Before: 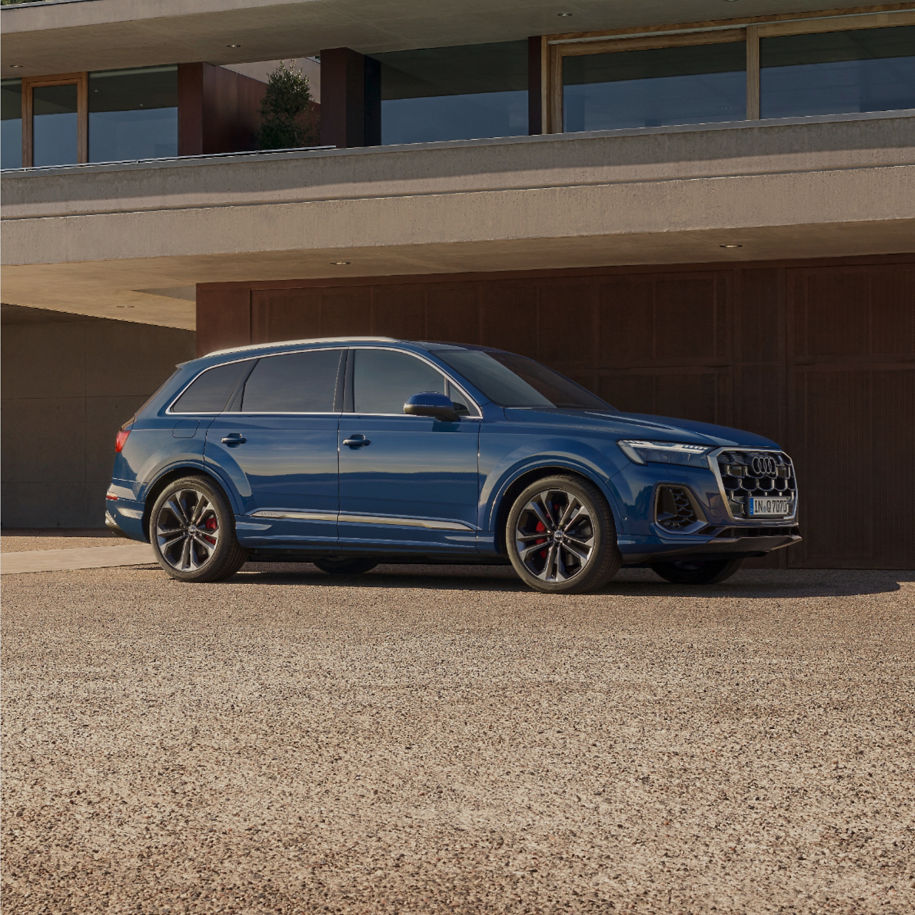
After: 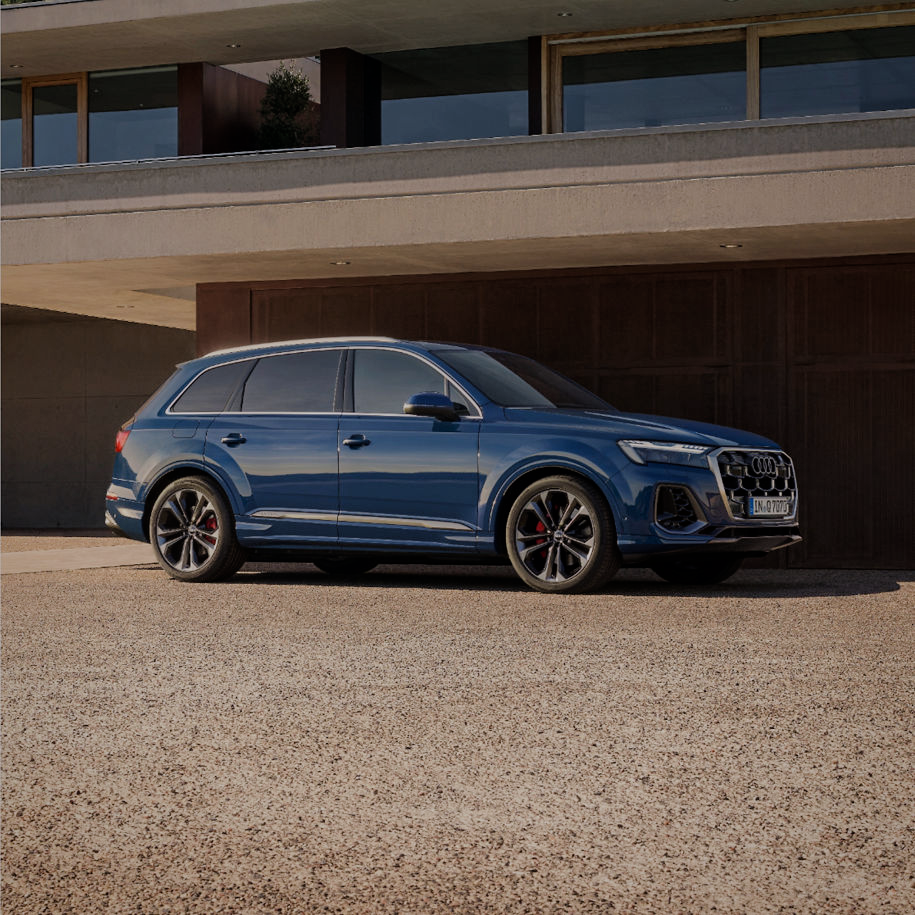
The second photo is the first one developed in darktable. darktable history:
white balance: red 1.009, blue 1.027
vignetting: brightness -0.233, saturation 0.141
filmic rgb: black relative exposure -7.65 EV, white relative exposure 4.56 EV, hardness 3.61
